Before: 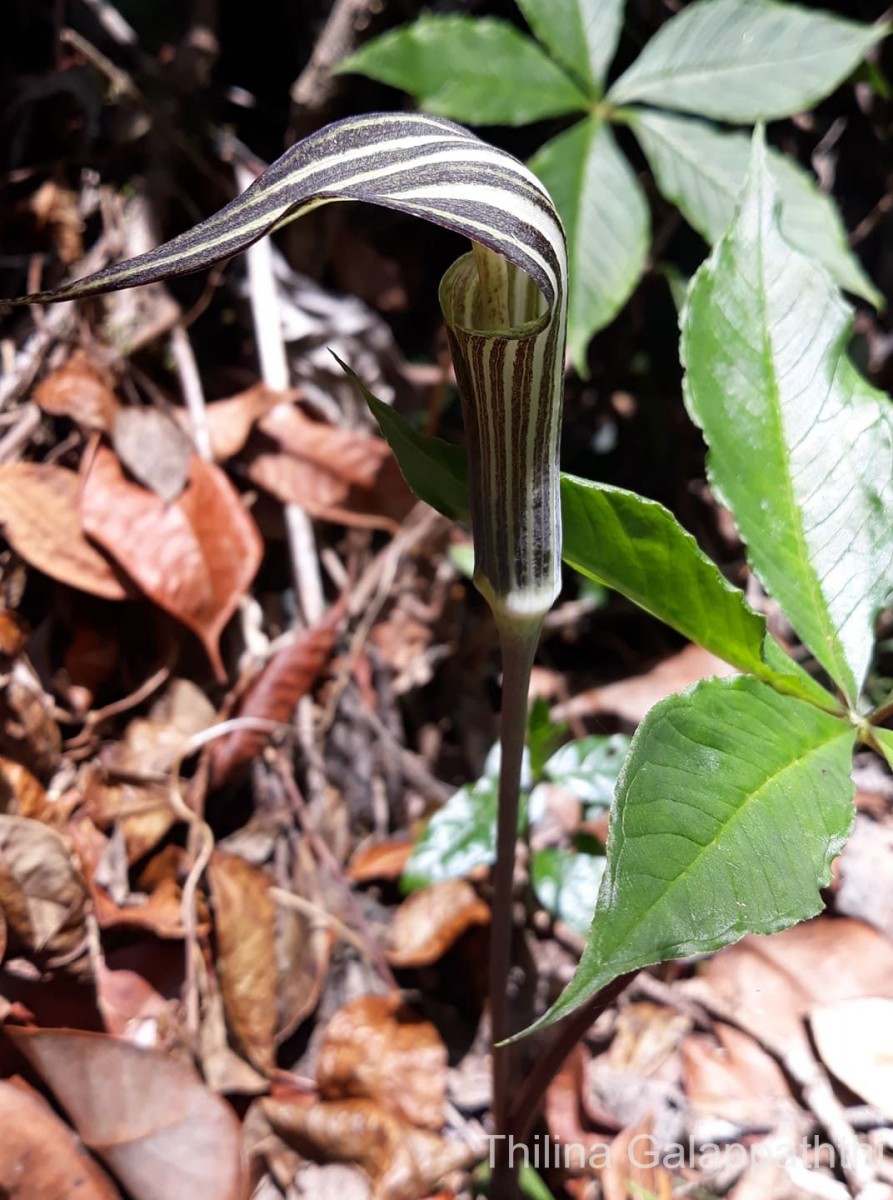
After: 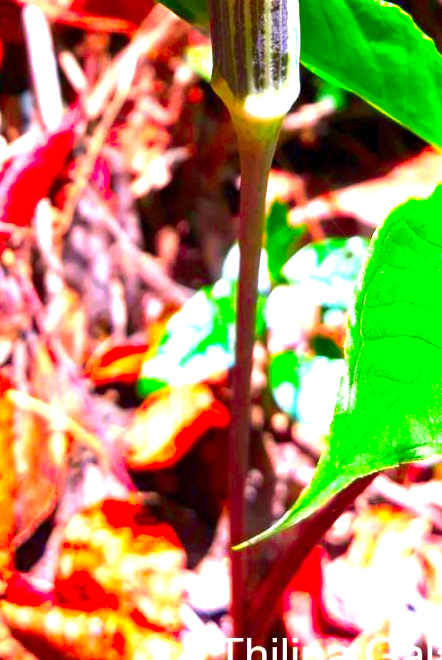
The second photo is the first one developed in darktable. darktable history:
exposure: black level correction 0.001, exposure 1.723 EV, compensate highlight preservation false
crop: left 29.404%, top 41.449%, right 21.063%, bottom 3.476%
color correction: highlights b* 0.065, saturation 2.95
